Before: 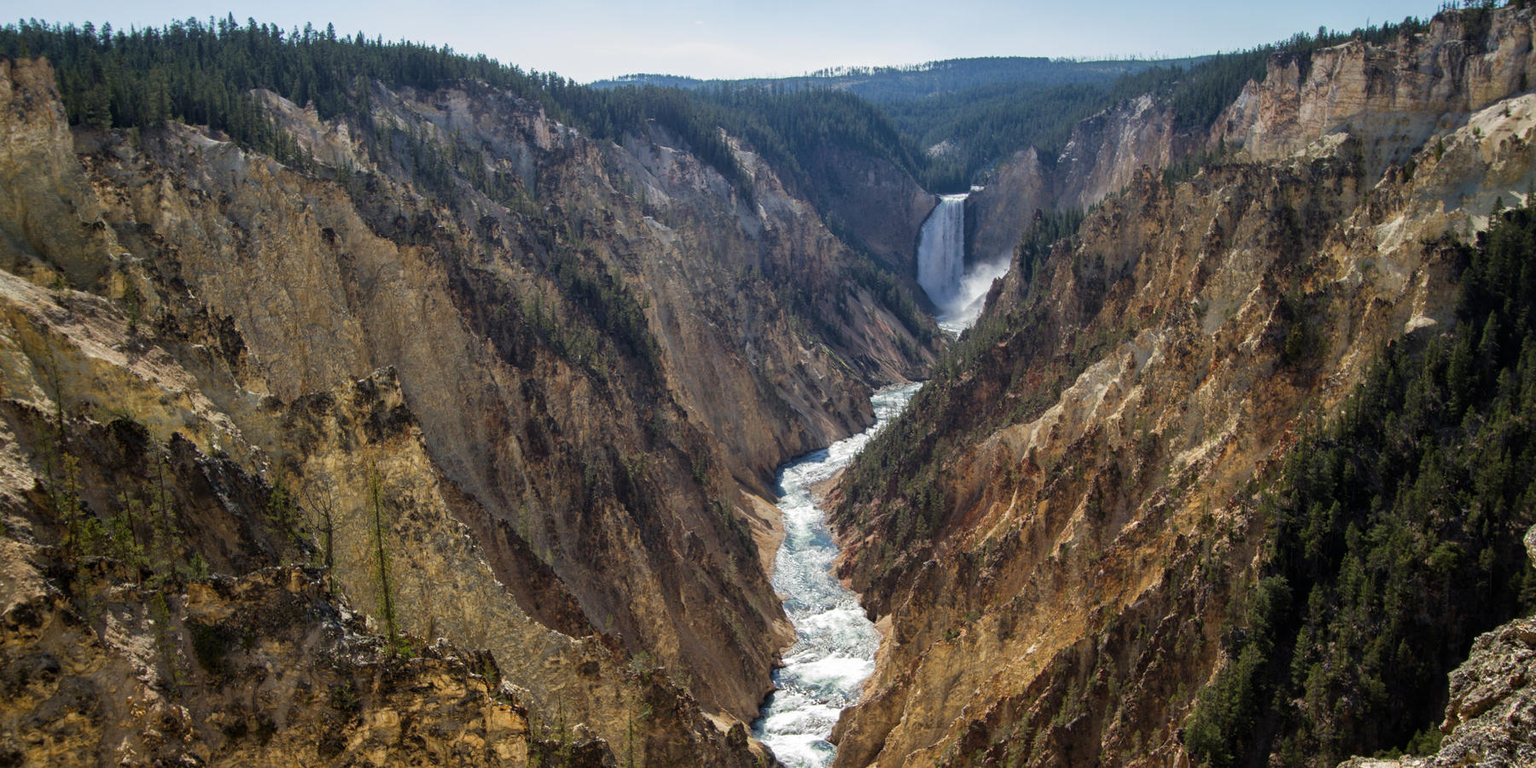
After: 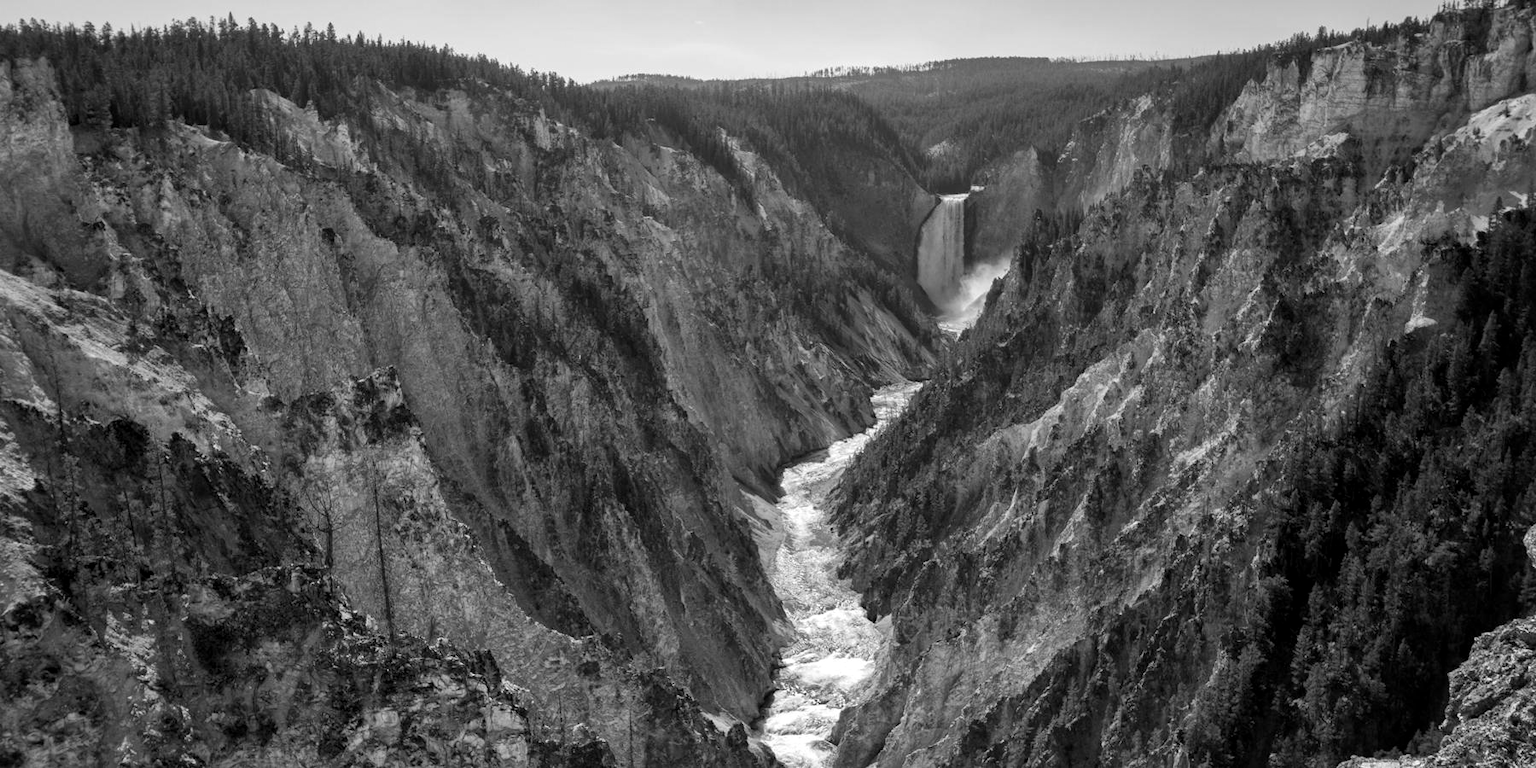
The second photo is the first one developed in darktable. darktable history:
local contrast: mode bilateral grid, contrast 20, coarseness 50, detail 120%, midtone range 0.2
monochrome: on, module defaults
